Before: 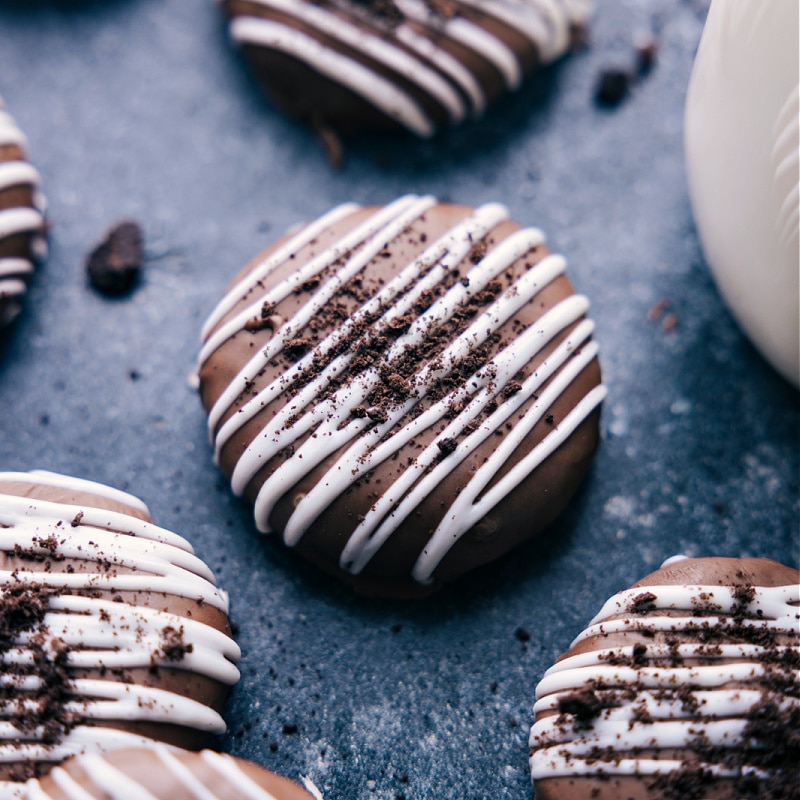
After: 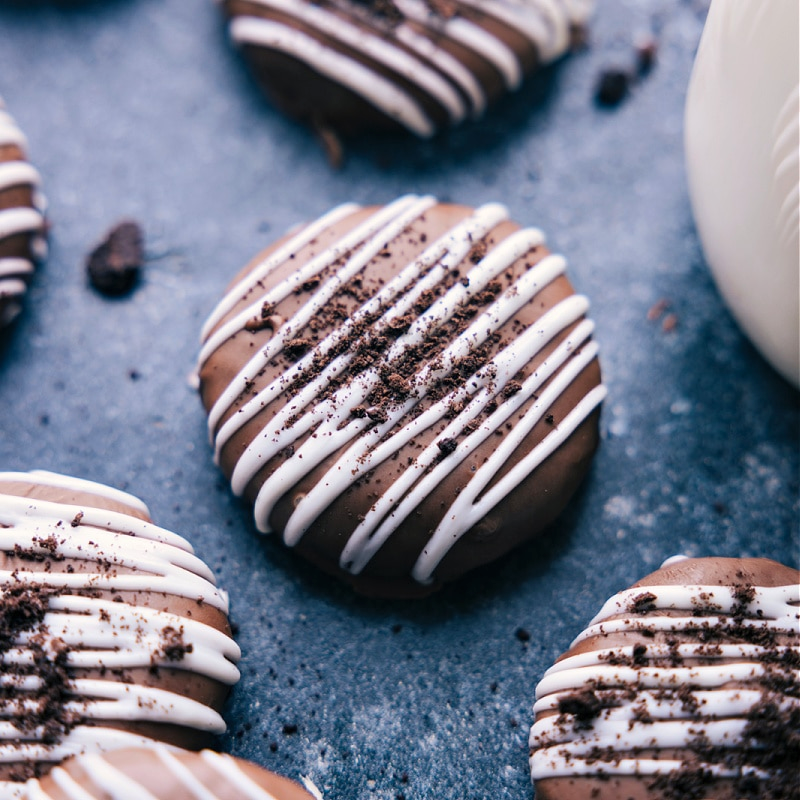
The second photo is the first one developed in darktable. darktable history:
contrast brightness saturation: contrast 0.028, brightness 0.059, saturation 0.122
